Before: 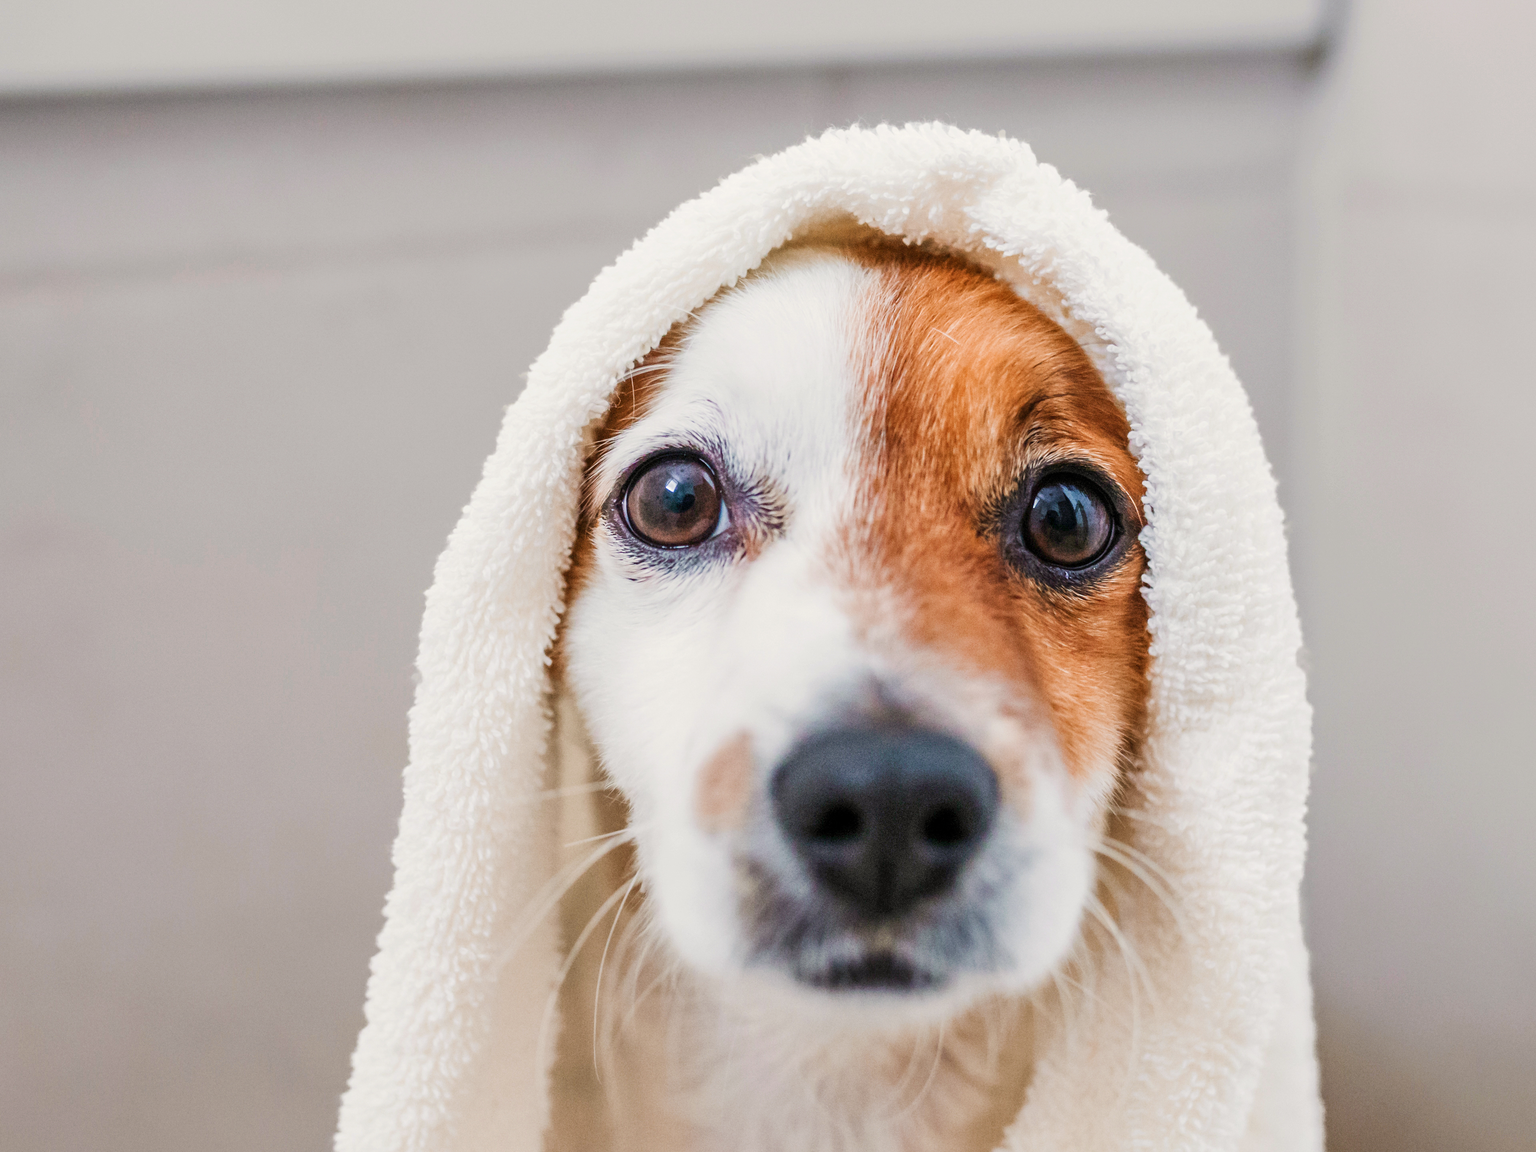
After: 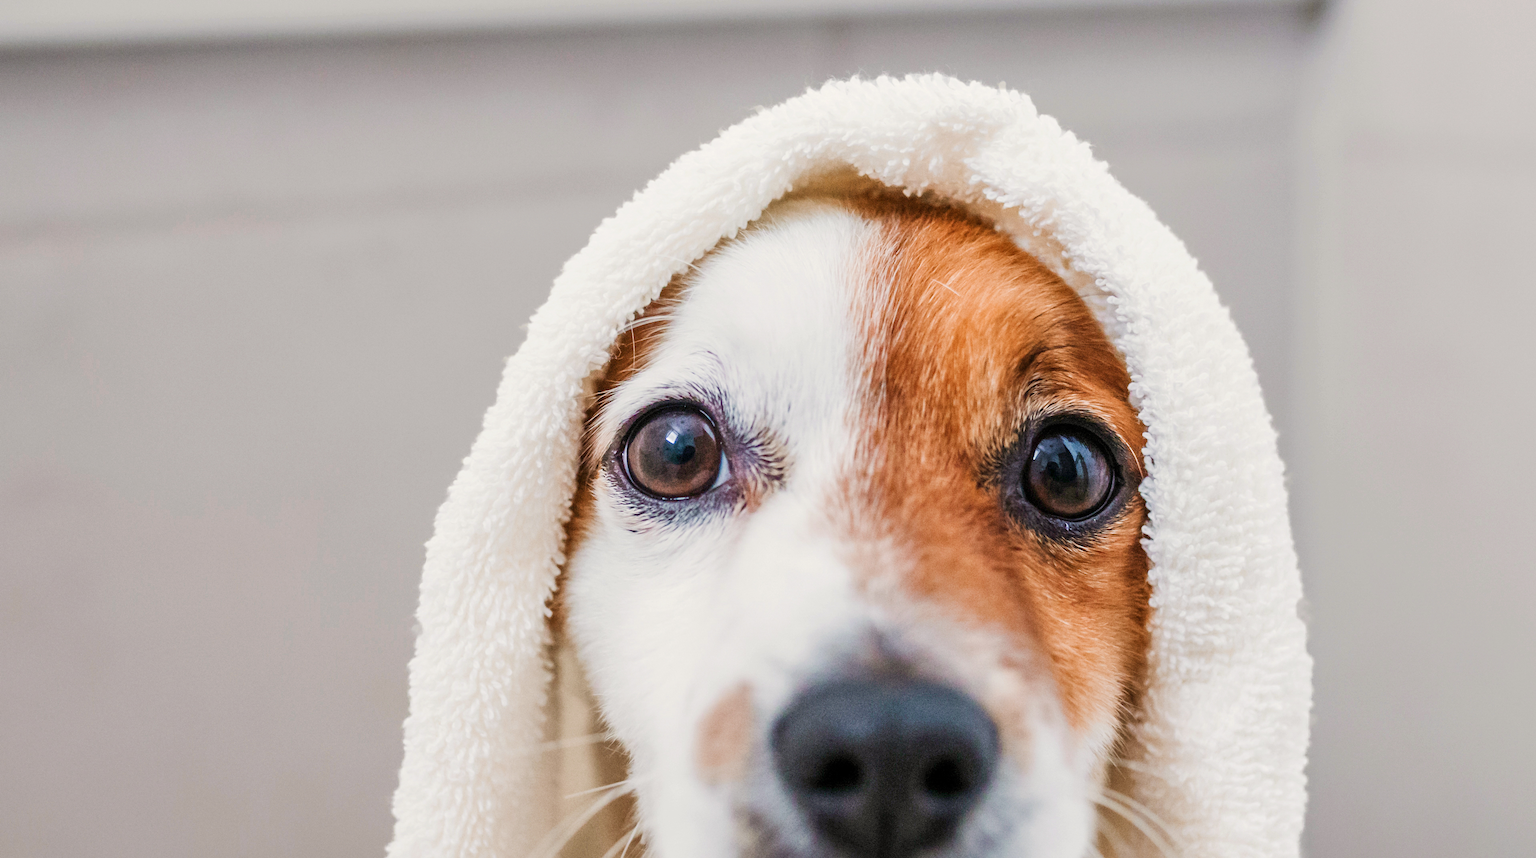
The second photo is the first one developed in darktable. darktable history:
crop: top 4.267%, bottom 21.154%
